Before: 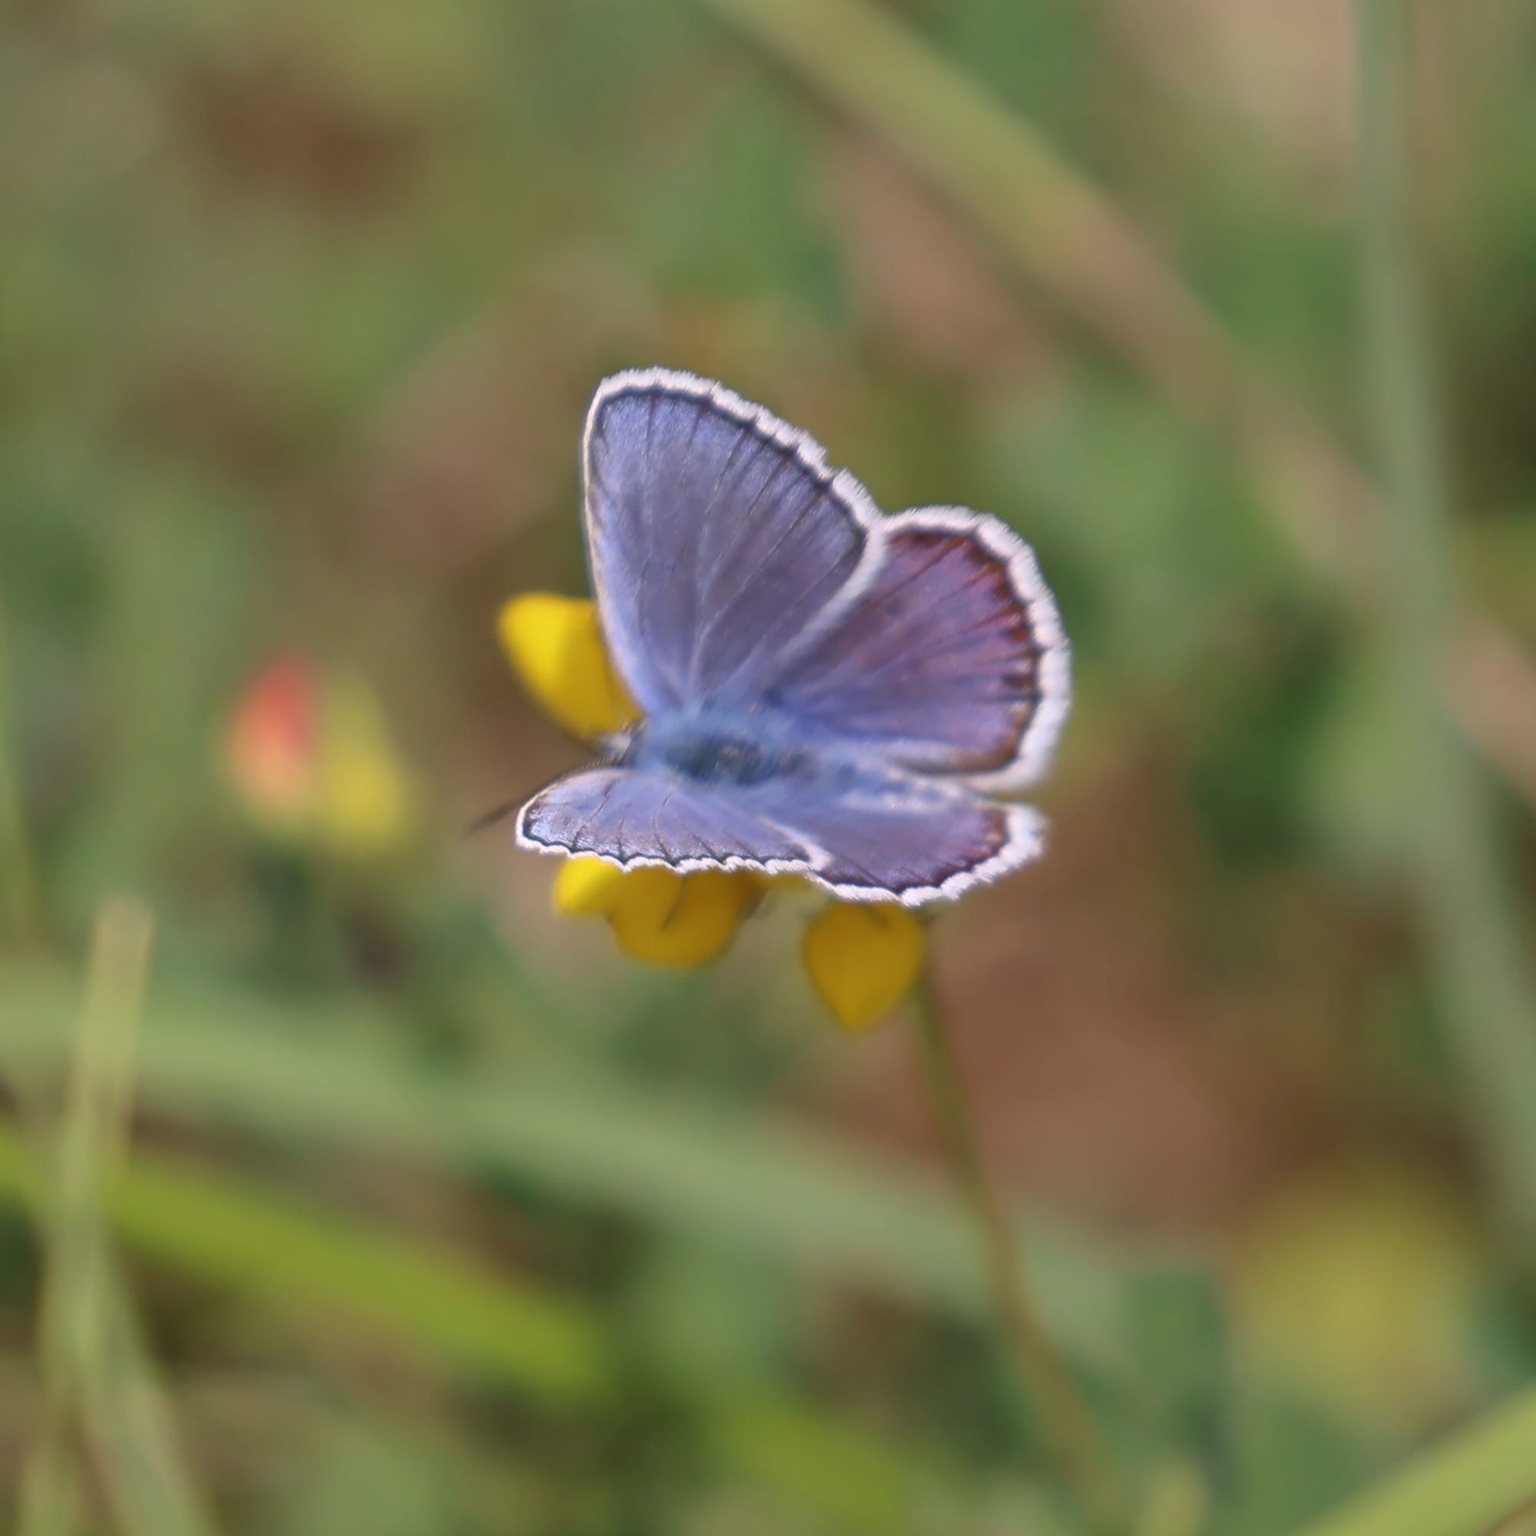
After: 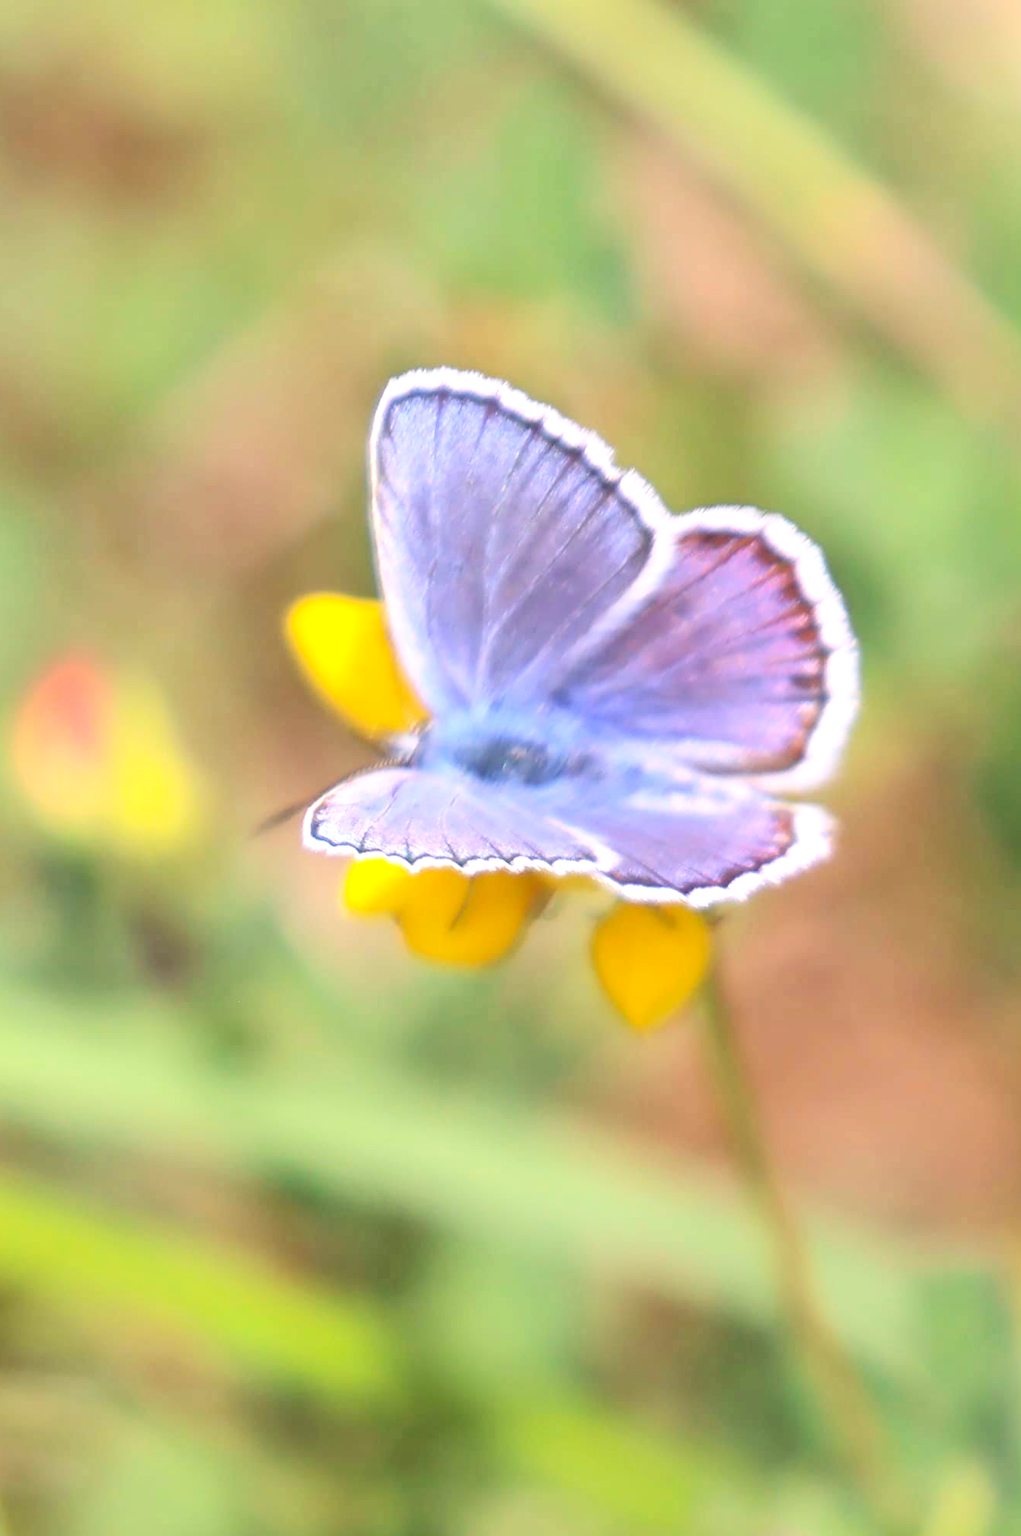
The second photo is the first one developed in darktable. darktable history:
crop and rotate: left 13.875%, right 19.598%
exposure: black level correction 0.001, exposure 0.954 EV, compensate exposure bias true, compensate highlight preservation false
contrast brightness saturation: contrast 0.2, brightness 0.163, saturation 0.226
